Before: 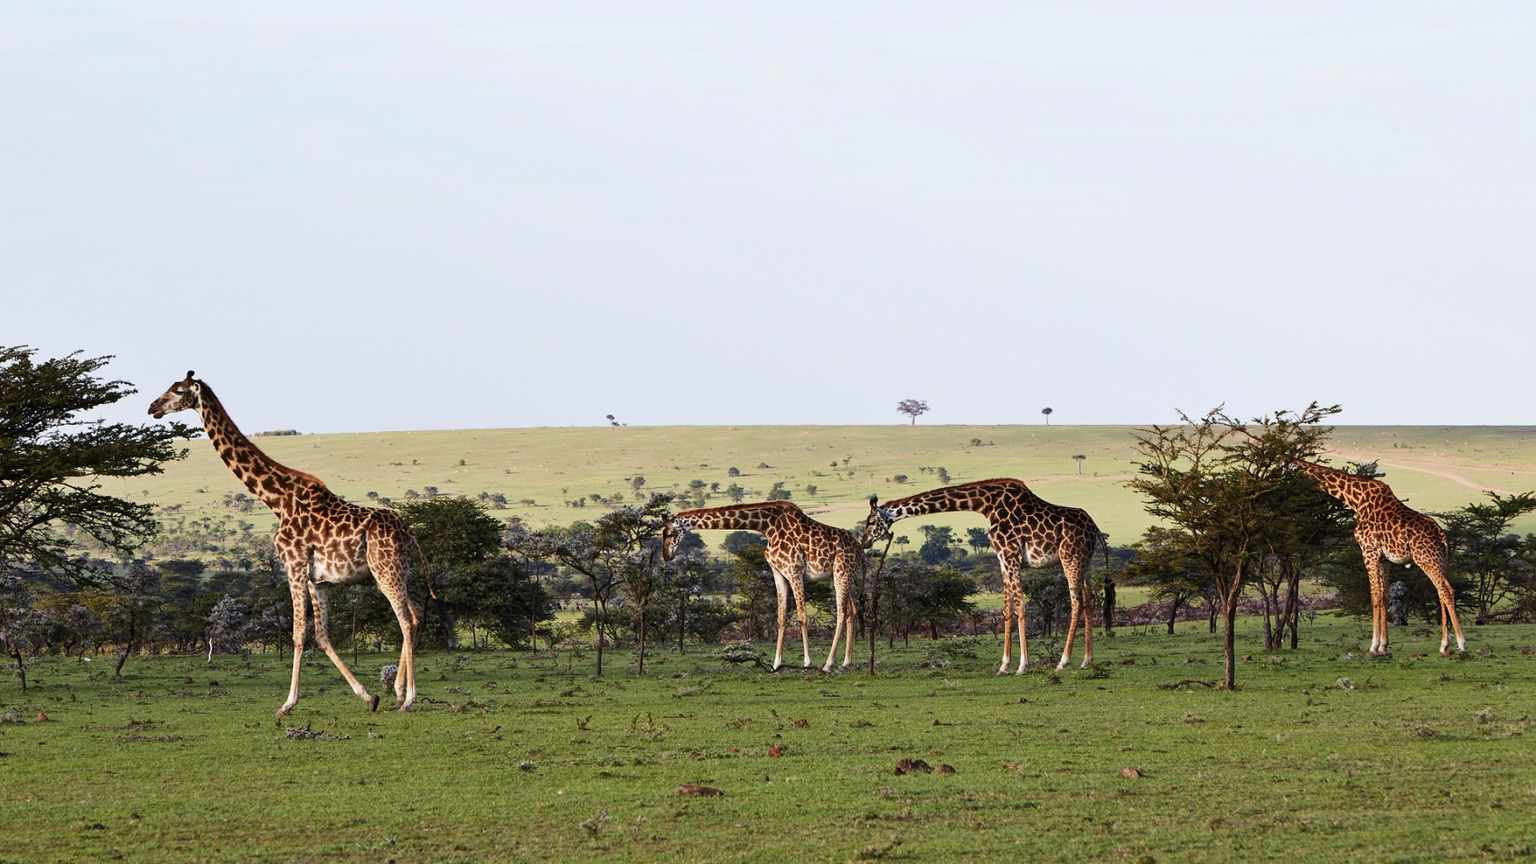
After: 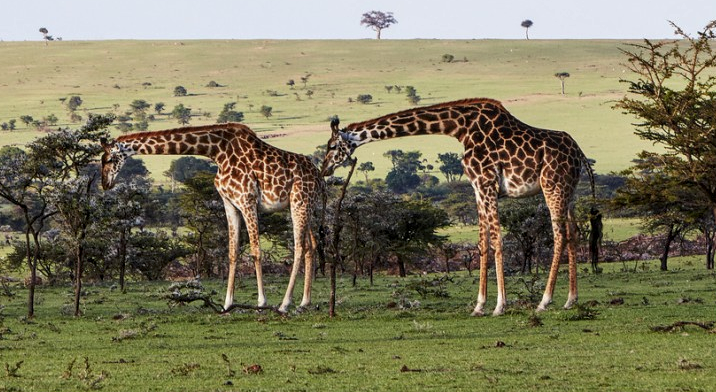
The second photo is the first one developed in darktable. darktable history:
crop: left 37.221%, top 45.169%, right 20.63%, bottom 13.777%
local contrast: on, module defaults
